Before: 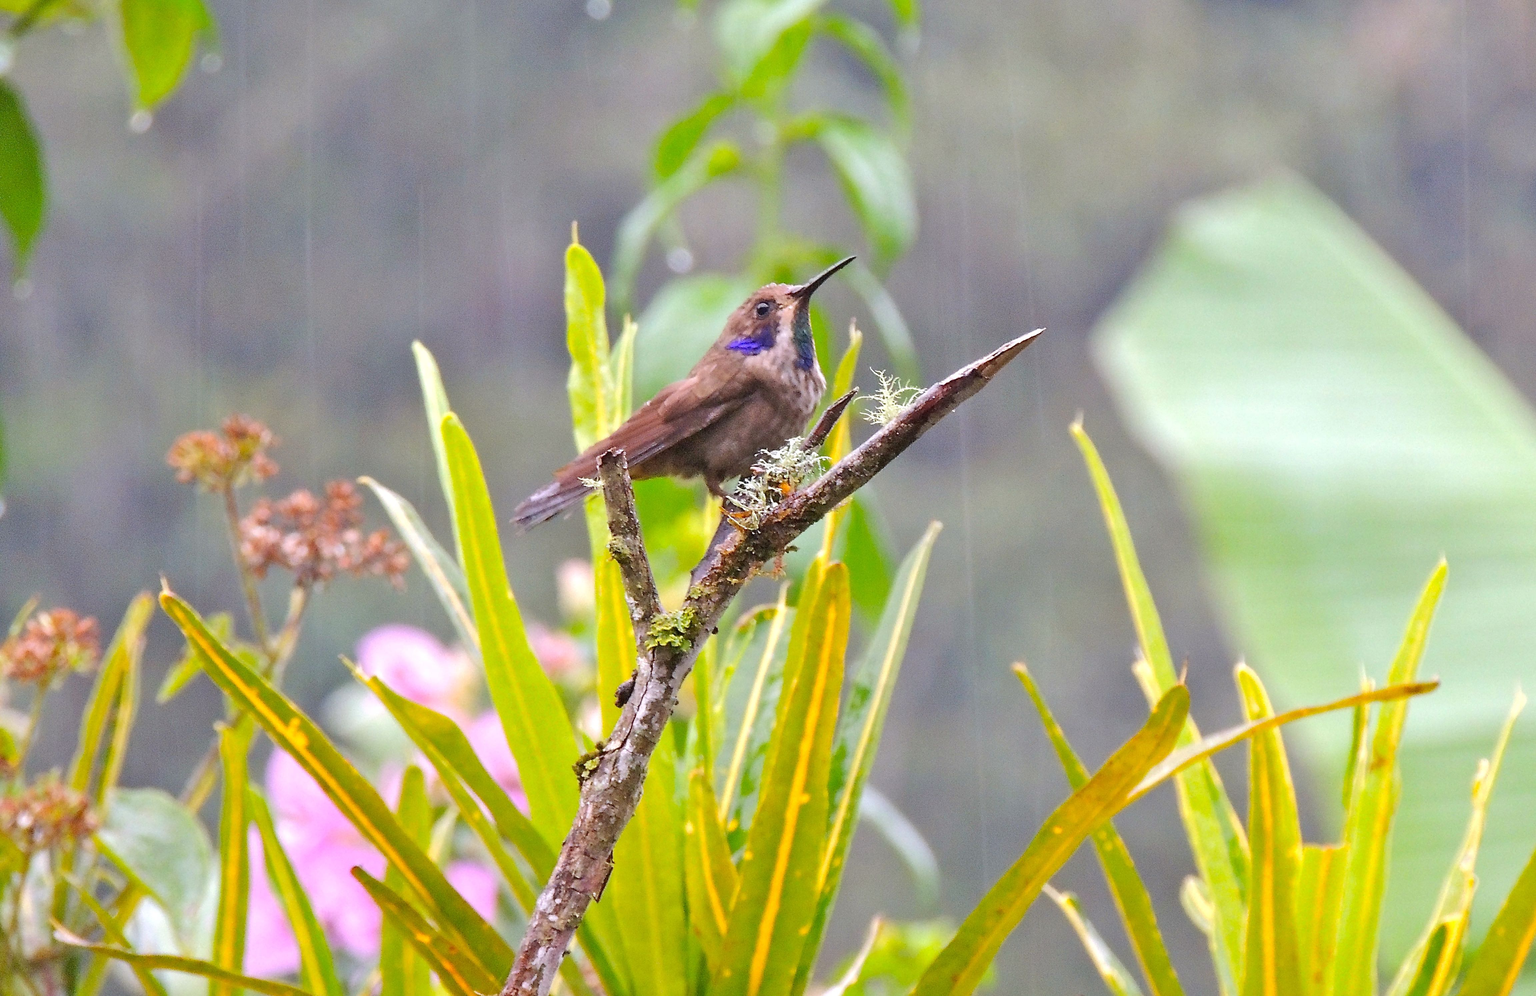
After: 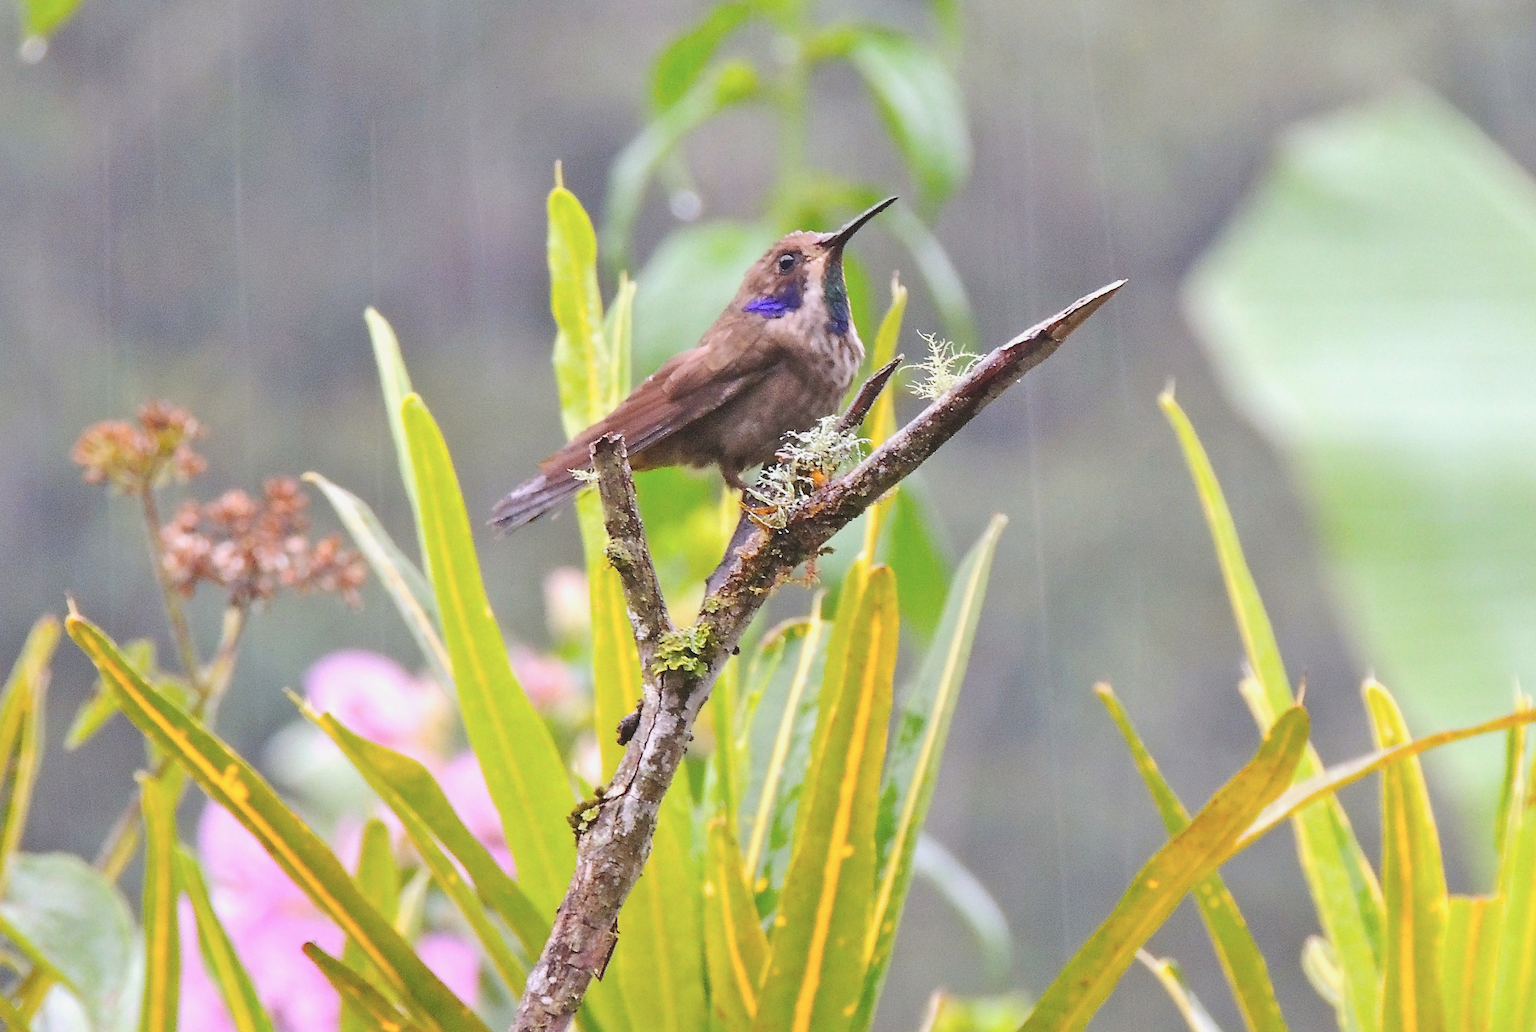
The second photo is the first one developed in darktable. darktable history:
color balance: lift [1.01, 1, 1, 1], gamma [1.097, 1, 1, 1], gain [0.85, 1, 1, 1]
contrast brightness saturation: contrast 0.14
rotate and perspective: rotation -1°, crop left 0.011, crop right 0.989, crop top 0.025, crop bottom 0.975
crop: left 6.446%, top 8.188%, right 9.538%, bottom 3.548%
